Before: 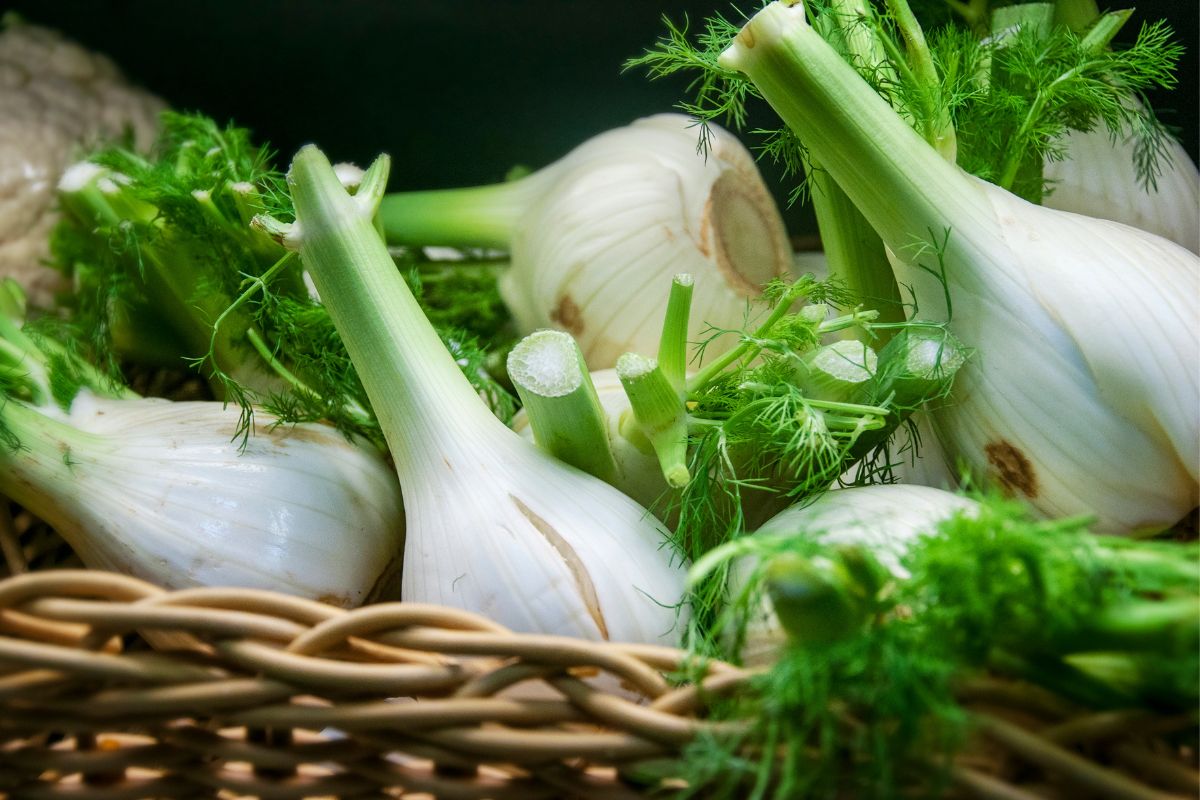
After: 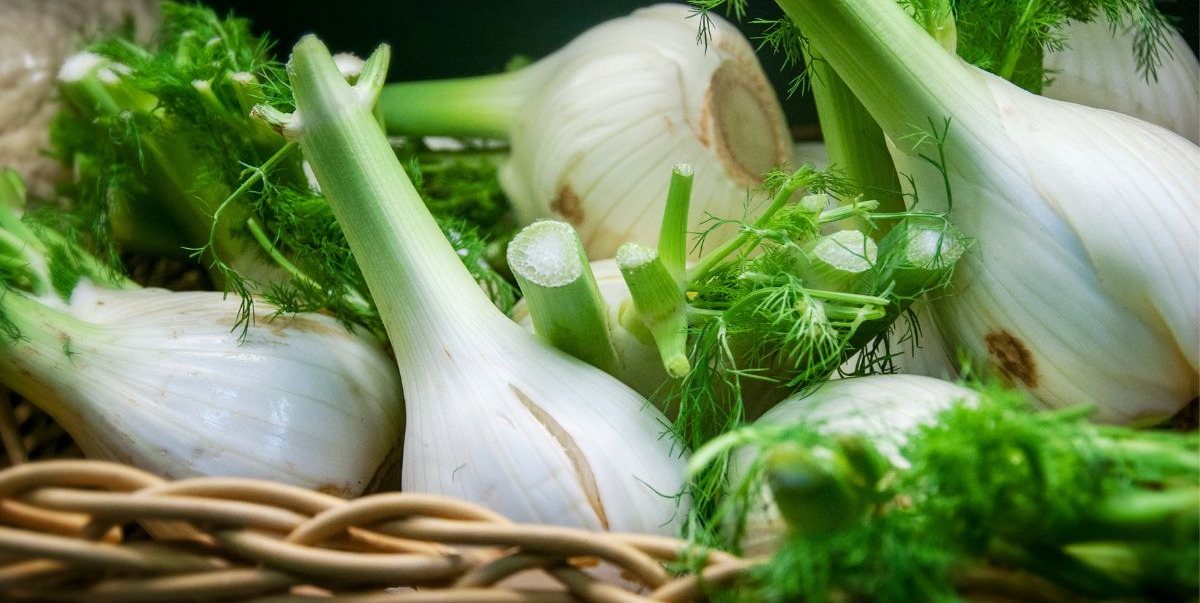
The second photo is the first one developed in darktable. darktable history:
crop: top 13.76%, bottom 10.757%
